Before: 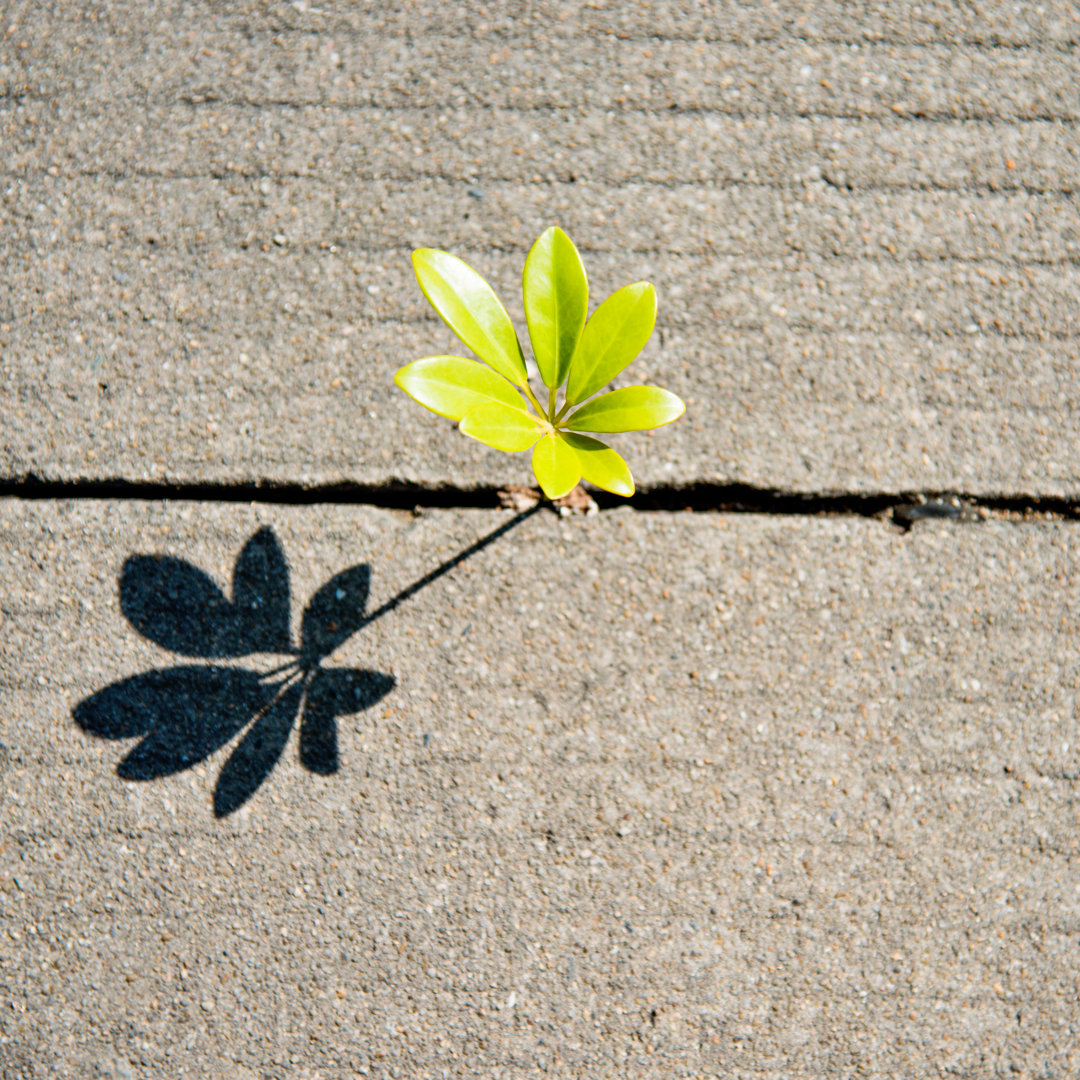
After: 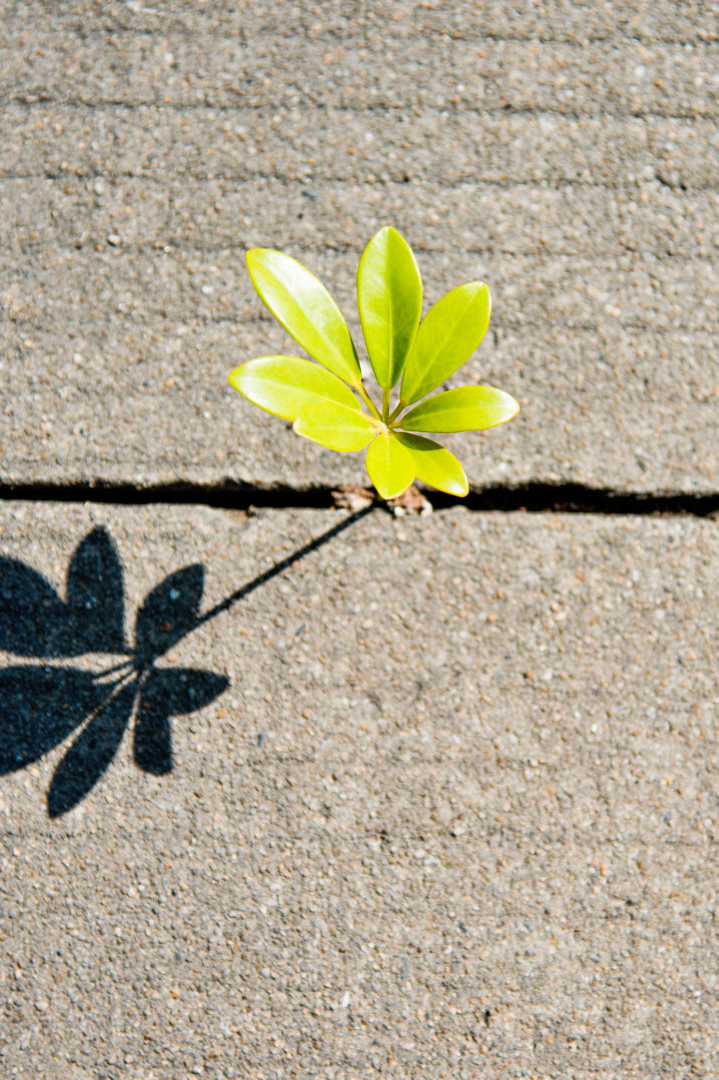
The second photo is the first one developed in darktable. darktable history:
crop and rotate: left 15.432%, right 17.918%
